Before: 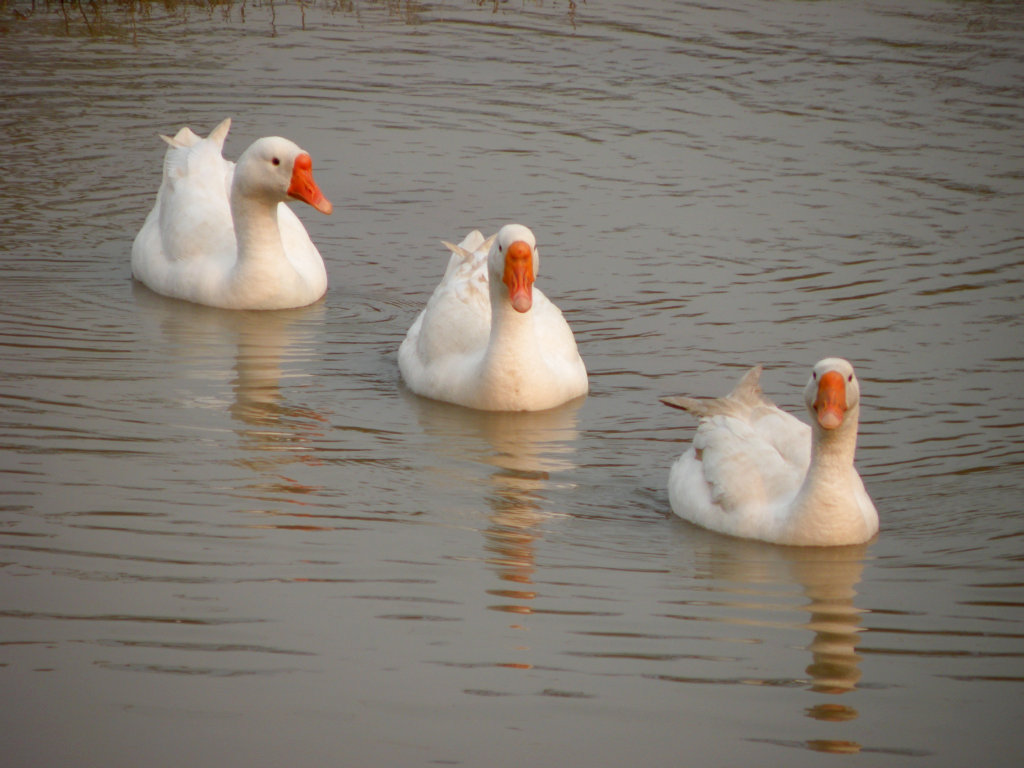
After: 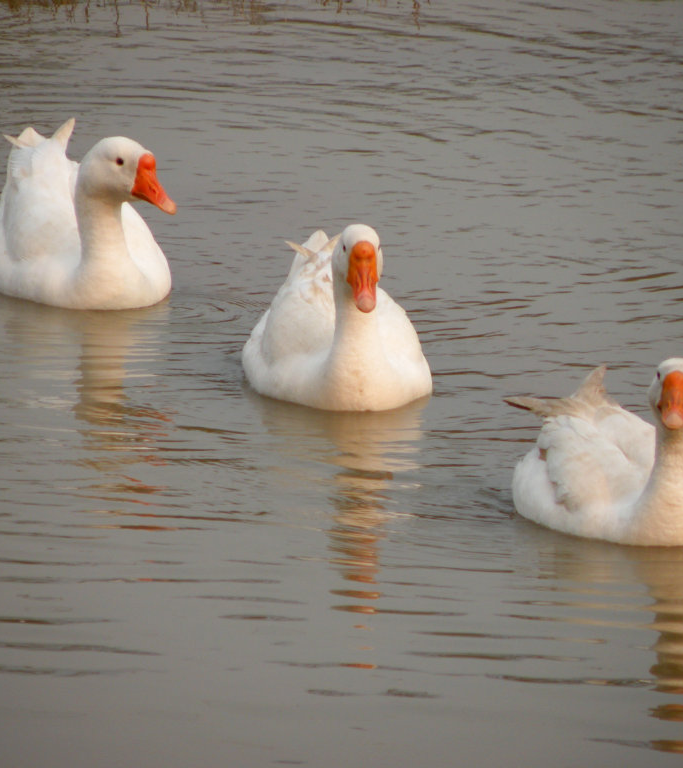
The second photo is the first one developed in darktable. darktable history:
crop and rotate: left 15.252%, right 17.992%
